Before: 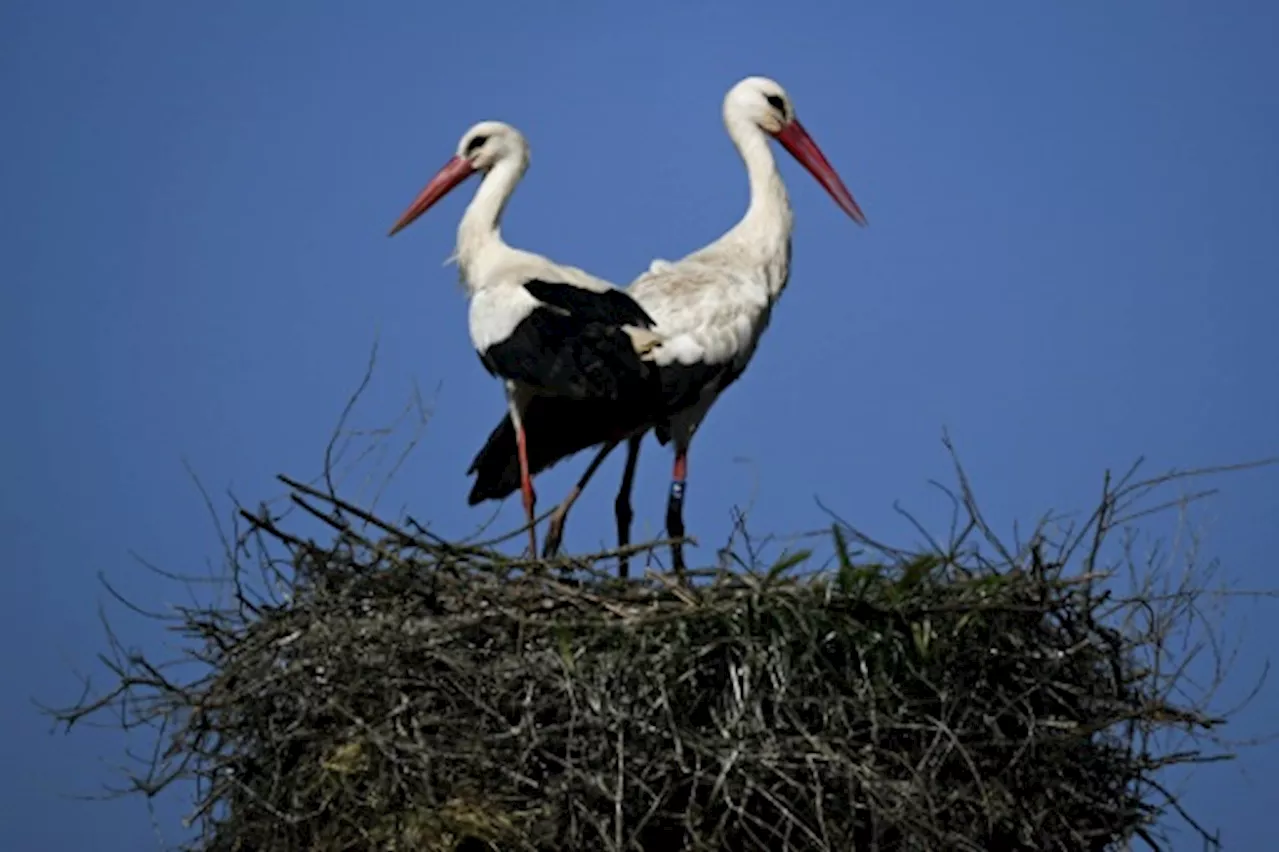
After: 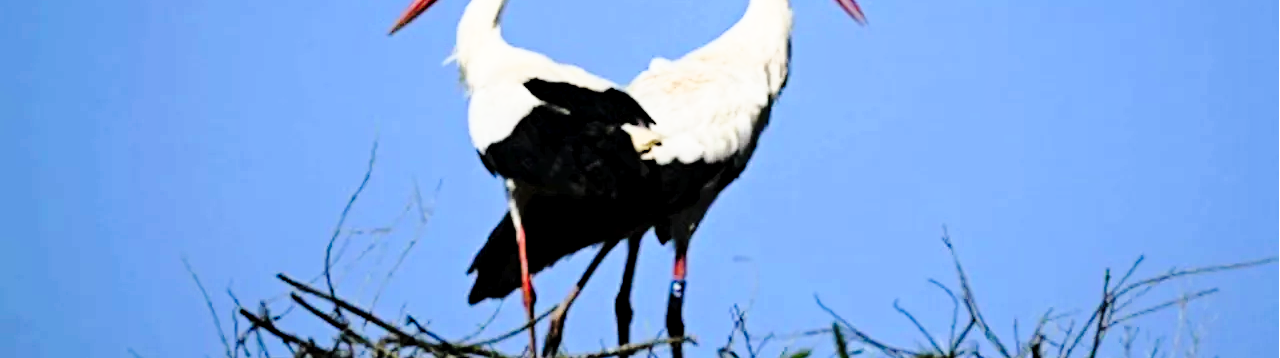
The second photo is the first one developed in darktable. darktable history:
crop and rotate: top 23.663%, bottom 34.309%
base curve: curves: ch0 [(0, 0) (0.028, 0.03) (0.121, 0.232) (0.46, 0.748) (0.859, 0.968) (1, 1)], preserve colors none
local contrast: highlights 102%, shadows 100%, detail 119%, midtone range 0.2
exposure: compensate exposure bias true, compensate highlight preservation false
tone equalizer: -8 EV -0.413 EV, -7 EV -0.383 EV, -6 EV -0.322 EV, -5 EV -0.188 EV, -3 EV 0.193 EV, -2 EV 0.337 EV, -1 EV 0.415 EV, +0 EV 0.435 EV
tone curve: curves: ch0 [(0, 0) (0.091, 0.077) (0.389, 0.458) (0.745, 0.82) (0.844, 0.908) (0.909, 0.942) (1, 0.973)]; ch1 [(0, 0) (0.437, 0.404) (0.5, 0.5) (0.529, 0.55) (0.58, 0.6) (0.616, 0.649) (1, 1)]; ch2 [(0, 0) (0.442, 0.415) (0.5, 0.5) (0.535, 0.557) (0.585, 0.62) (1, 1)]
haze removal: strength 0.106, compatibility mode true, adaptive false
